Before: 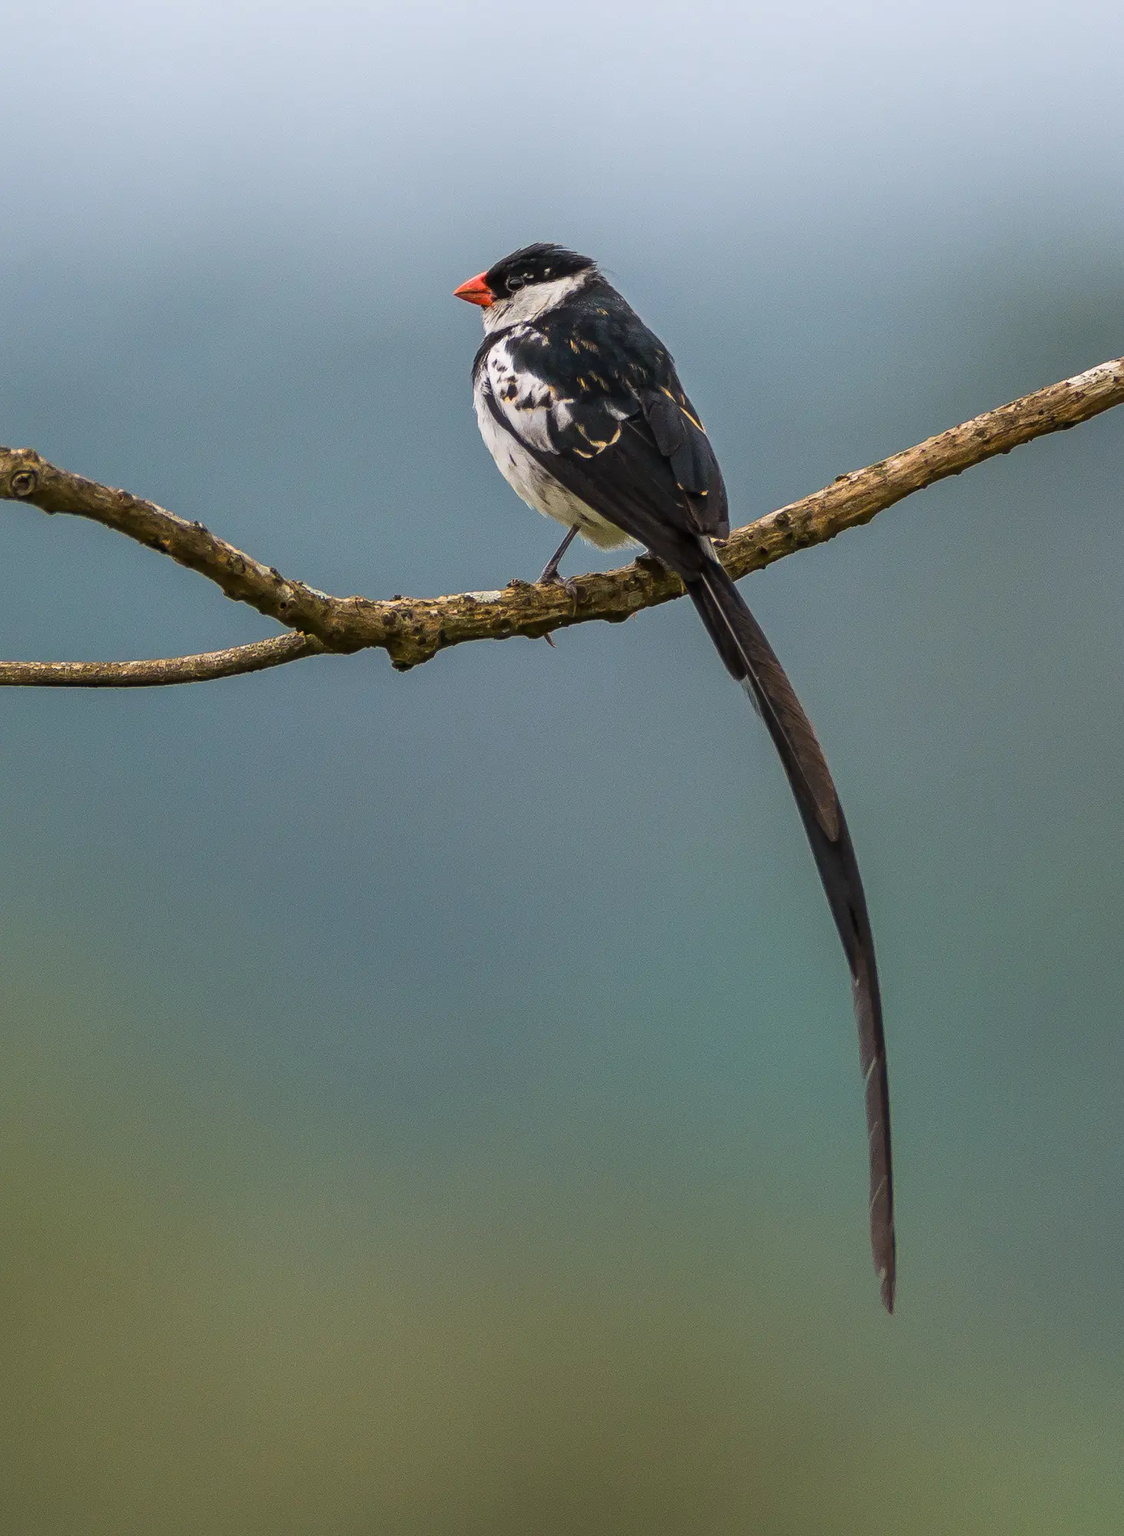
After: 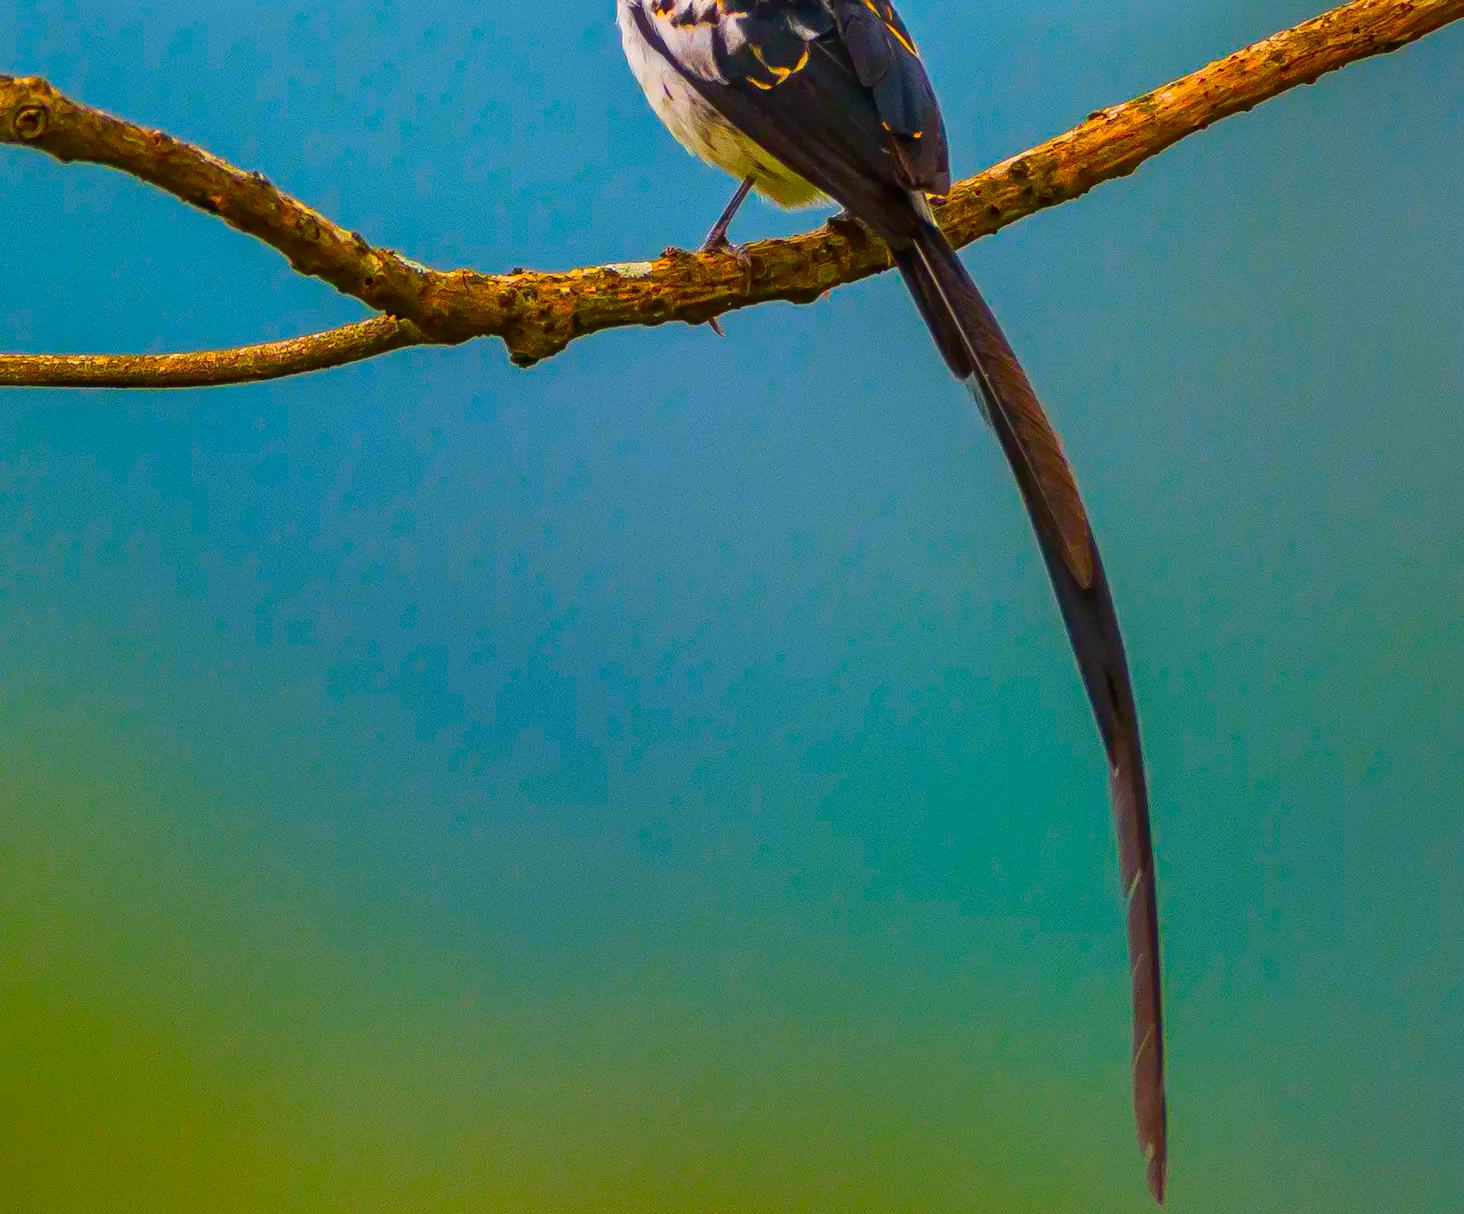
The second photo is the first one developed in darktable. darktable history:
crop and rotate: top 25.357%, bottom 13.942%
color correction: saturation 3
